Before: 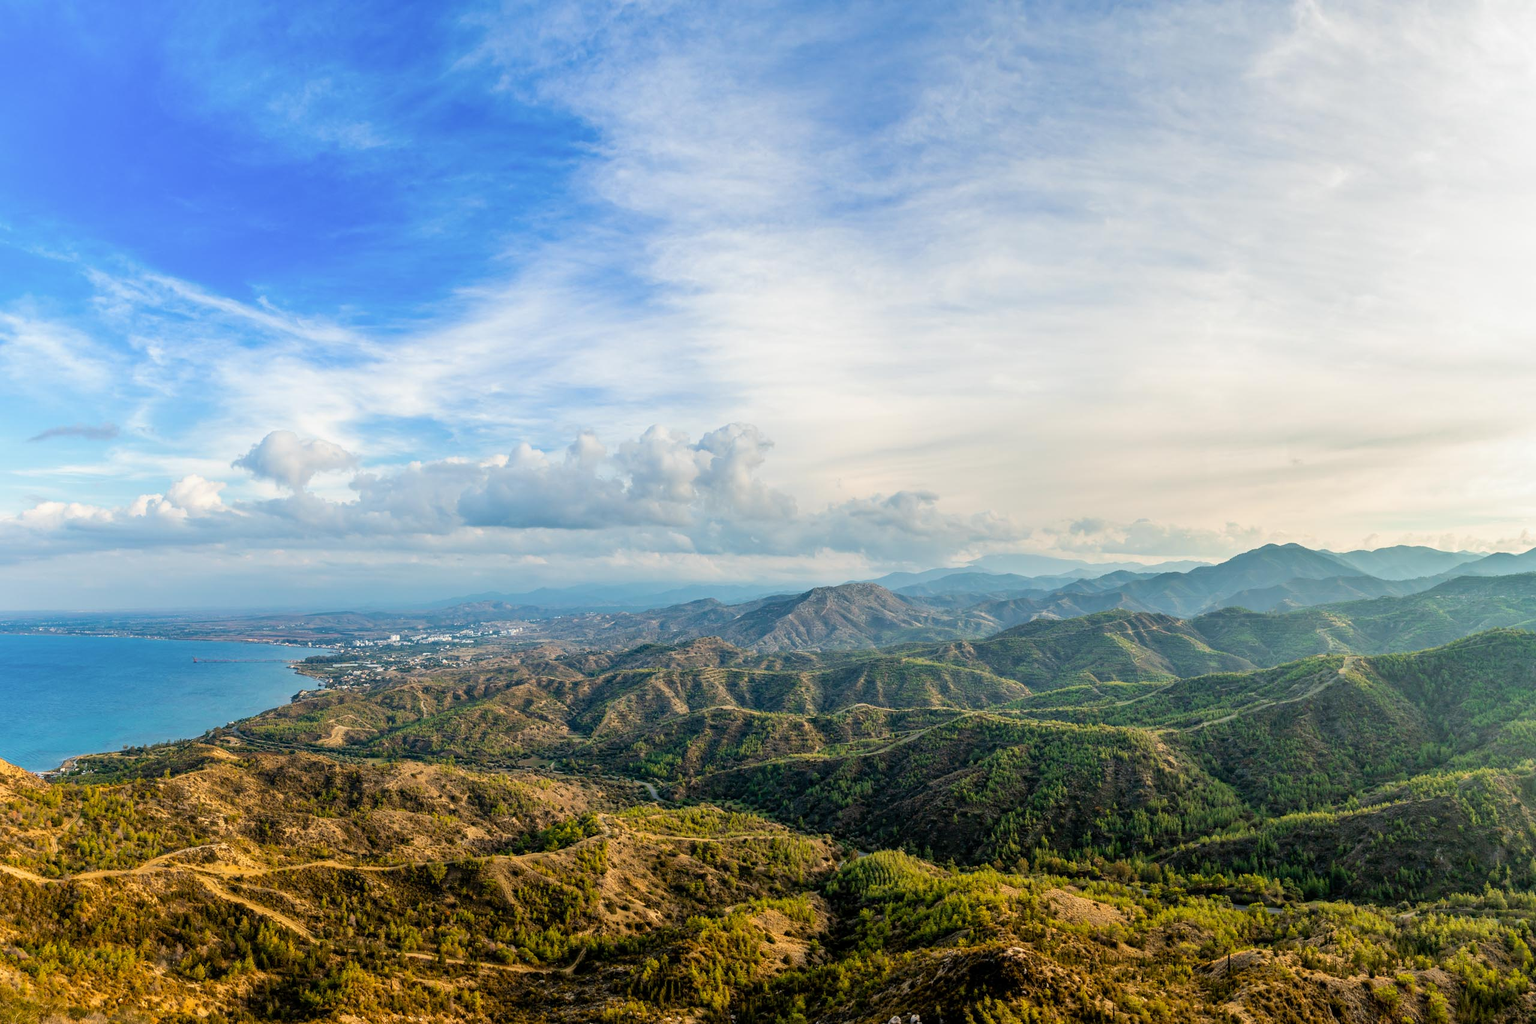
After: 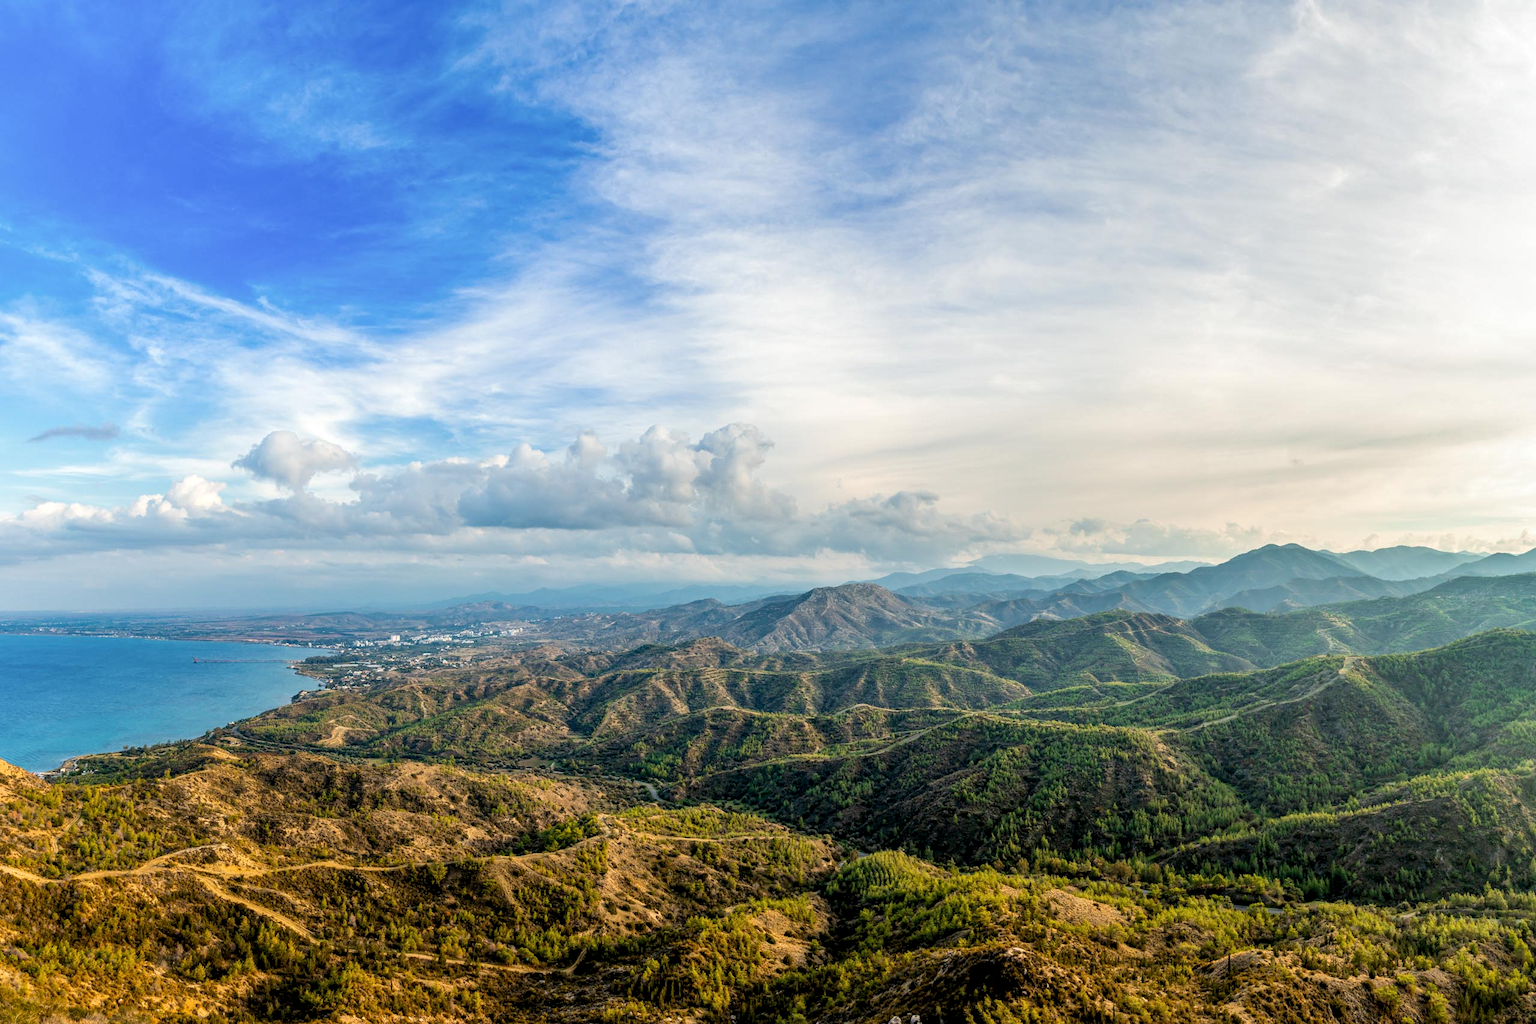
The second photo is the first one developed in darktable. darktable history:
local contrast: highlights 100%, shadows 102%, detail 131%, midtone range 0.2
